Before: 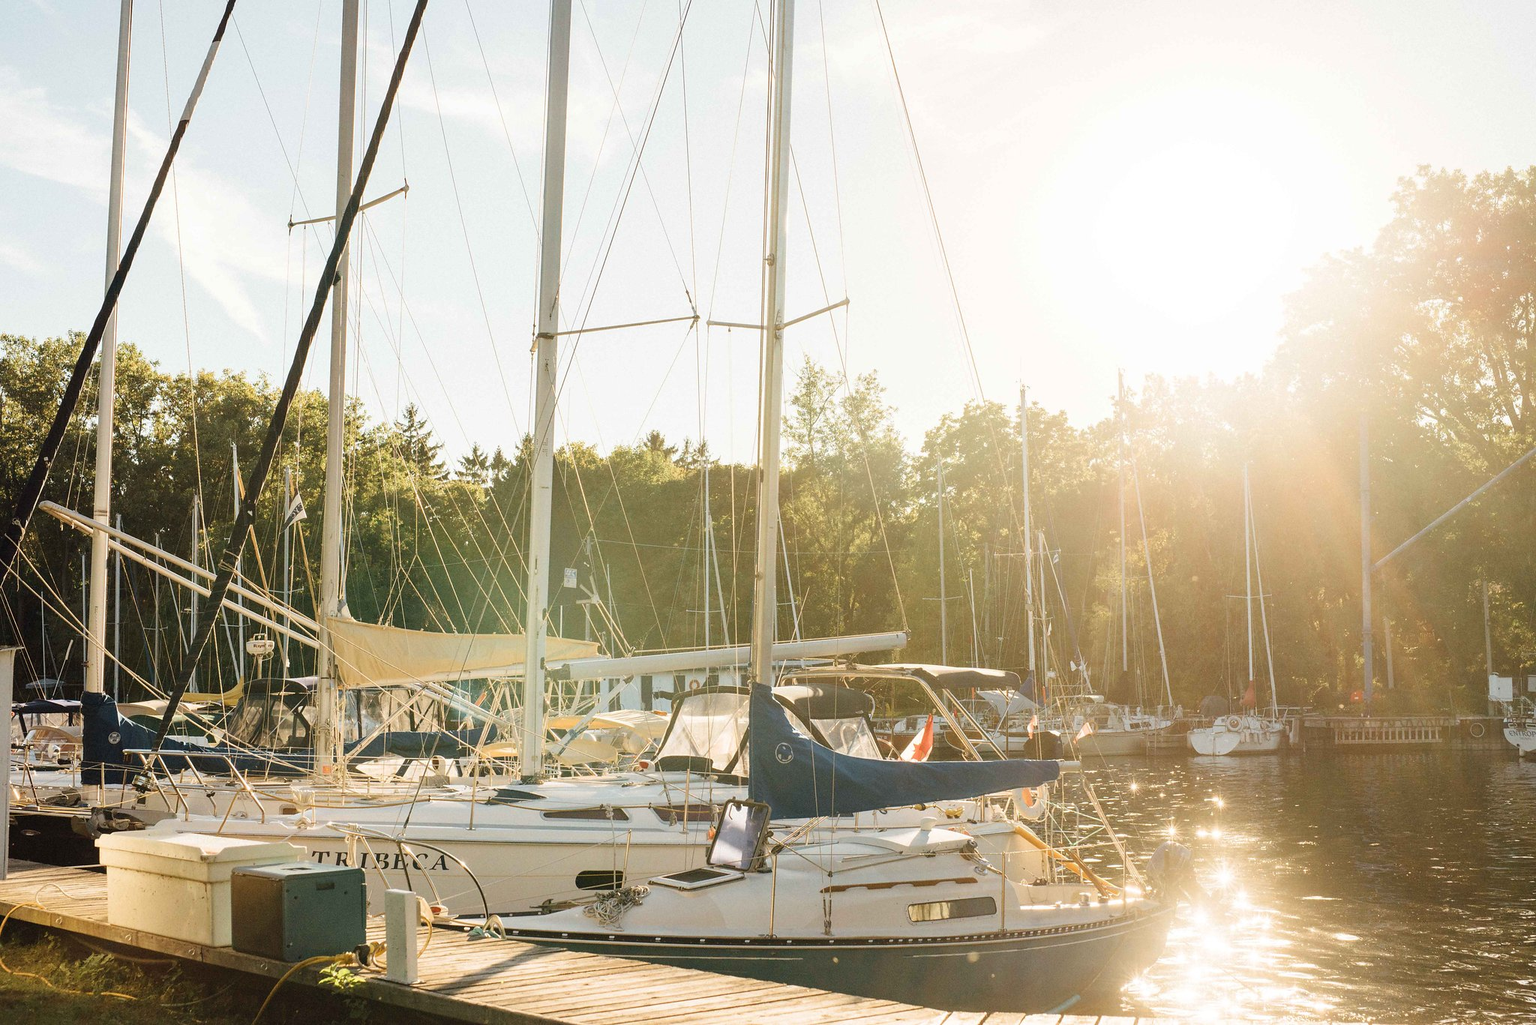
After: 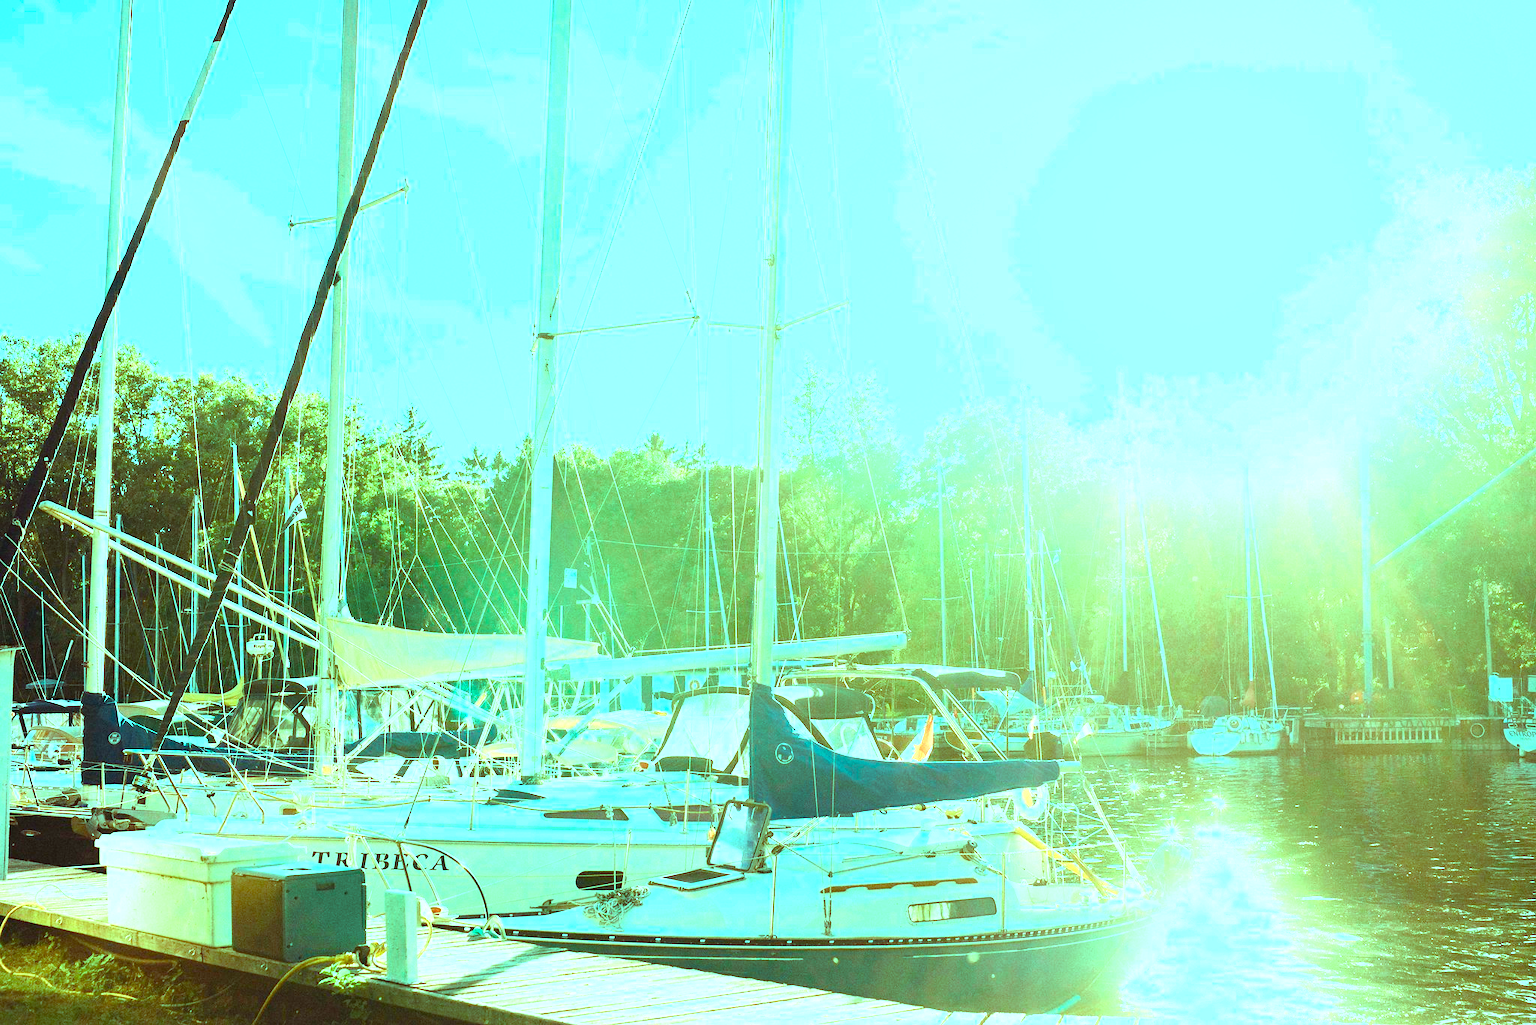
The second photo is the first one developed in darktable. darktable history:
exposure: black level correction 0, exposure 1.098 EV, compensate highlight preservation false
color balance rgb: highlights gain › luminance 20.126%, highlights gain › chroma 13.082%, highlights gain › hue 174.99°, perceptual saturation grading › global saturation 20%, perceptual saturation grading › highlights -25.238%, perceptual saturation grading › shadows 24.425%, global vibrance 20%
